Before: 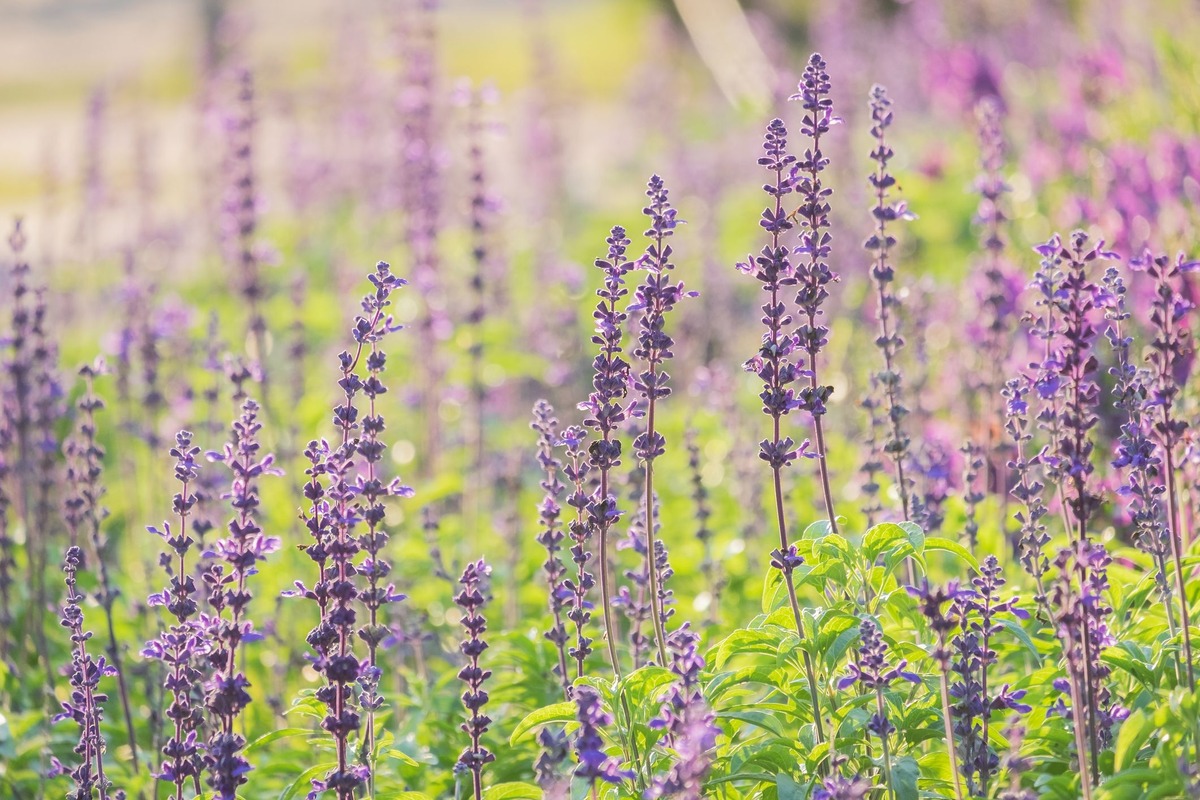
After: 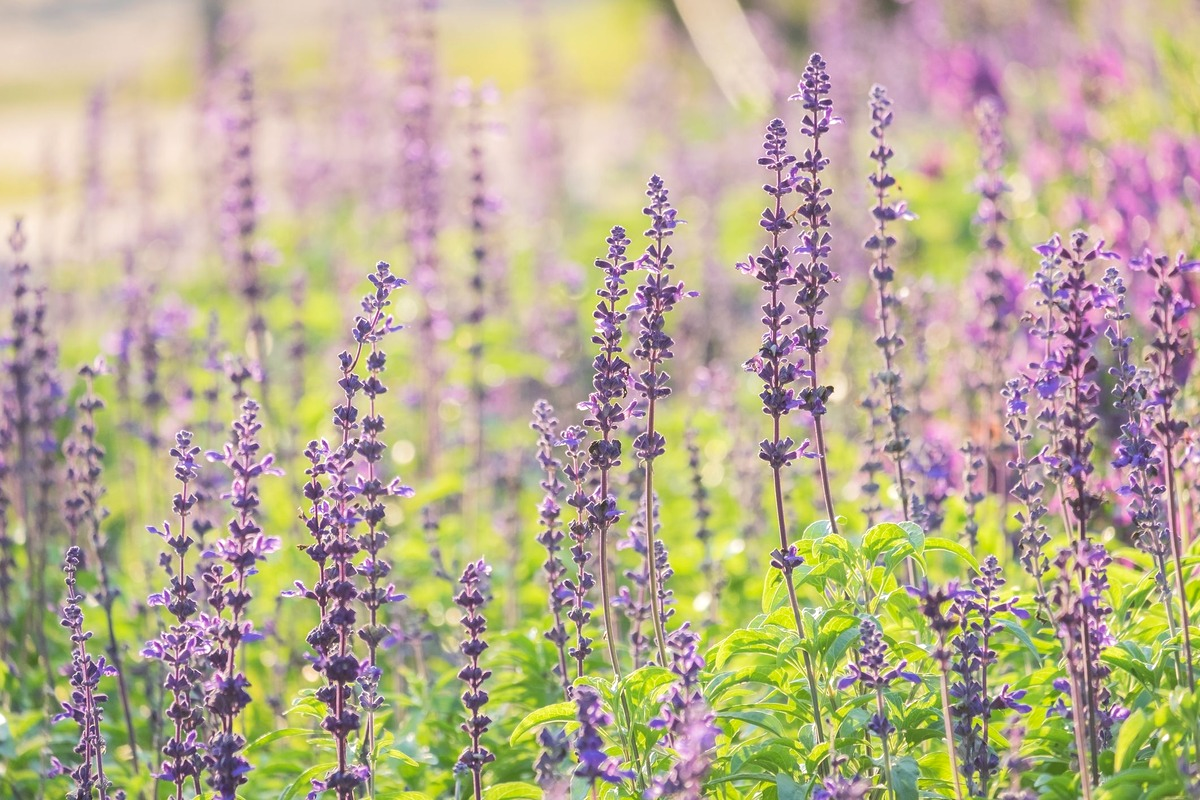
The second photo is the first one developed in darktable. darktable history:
levels: white 99.89%, levels [0, 0.48, 0.961]
